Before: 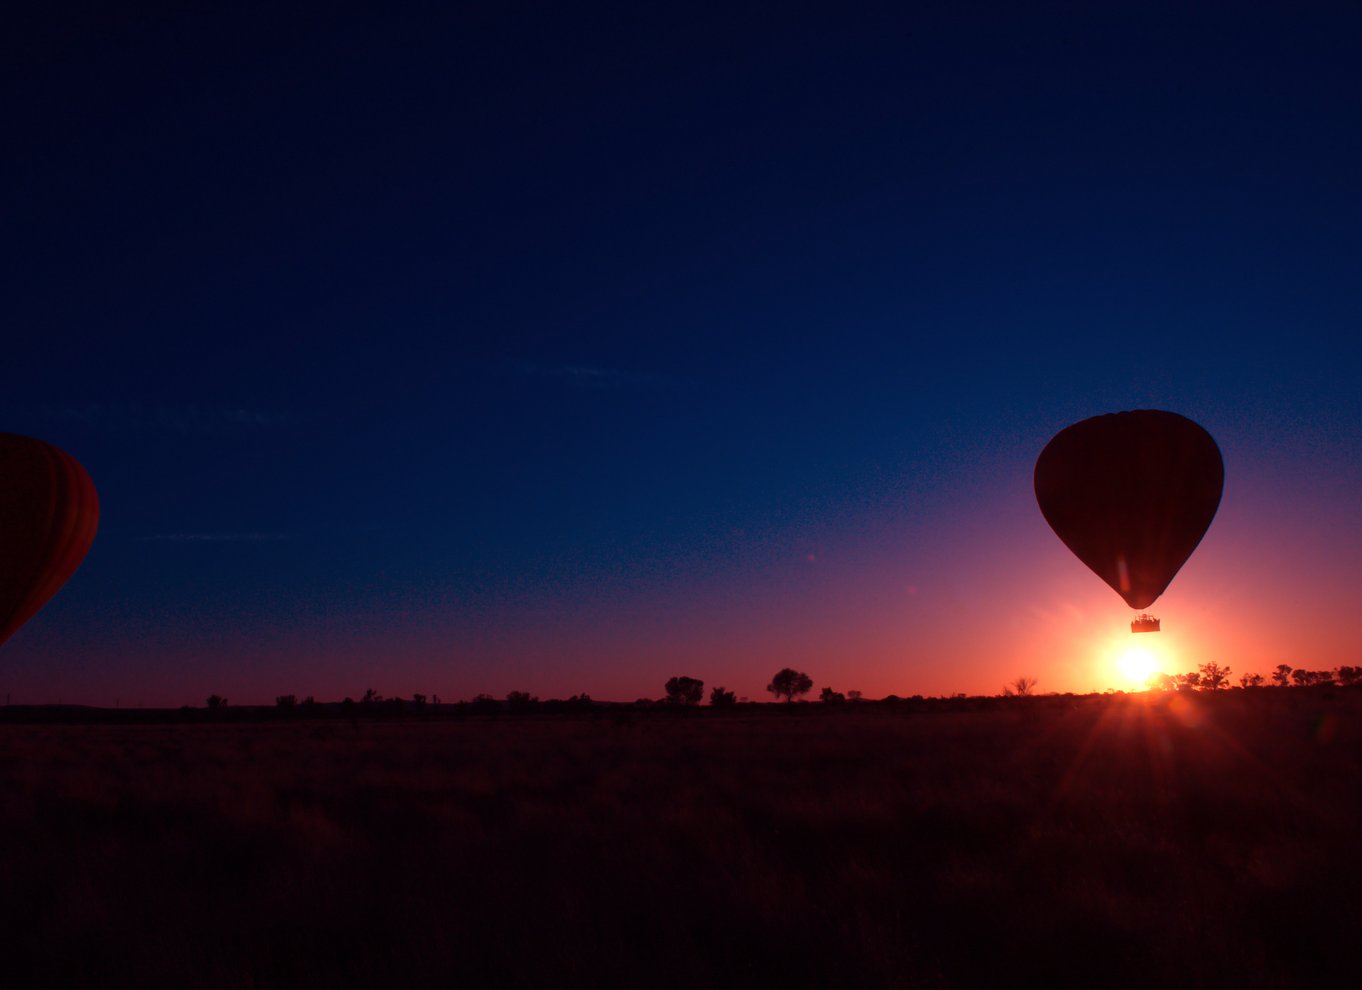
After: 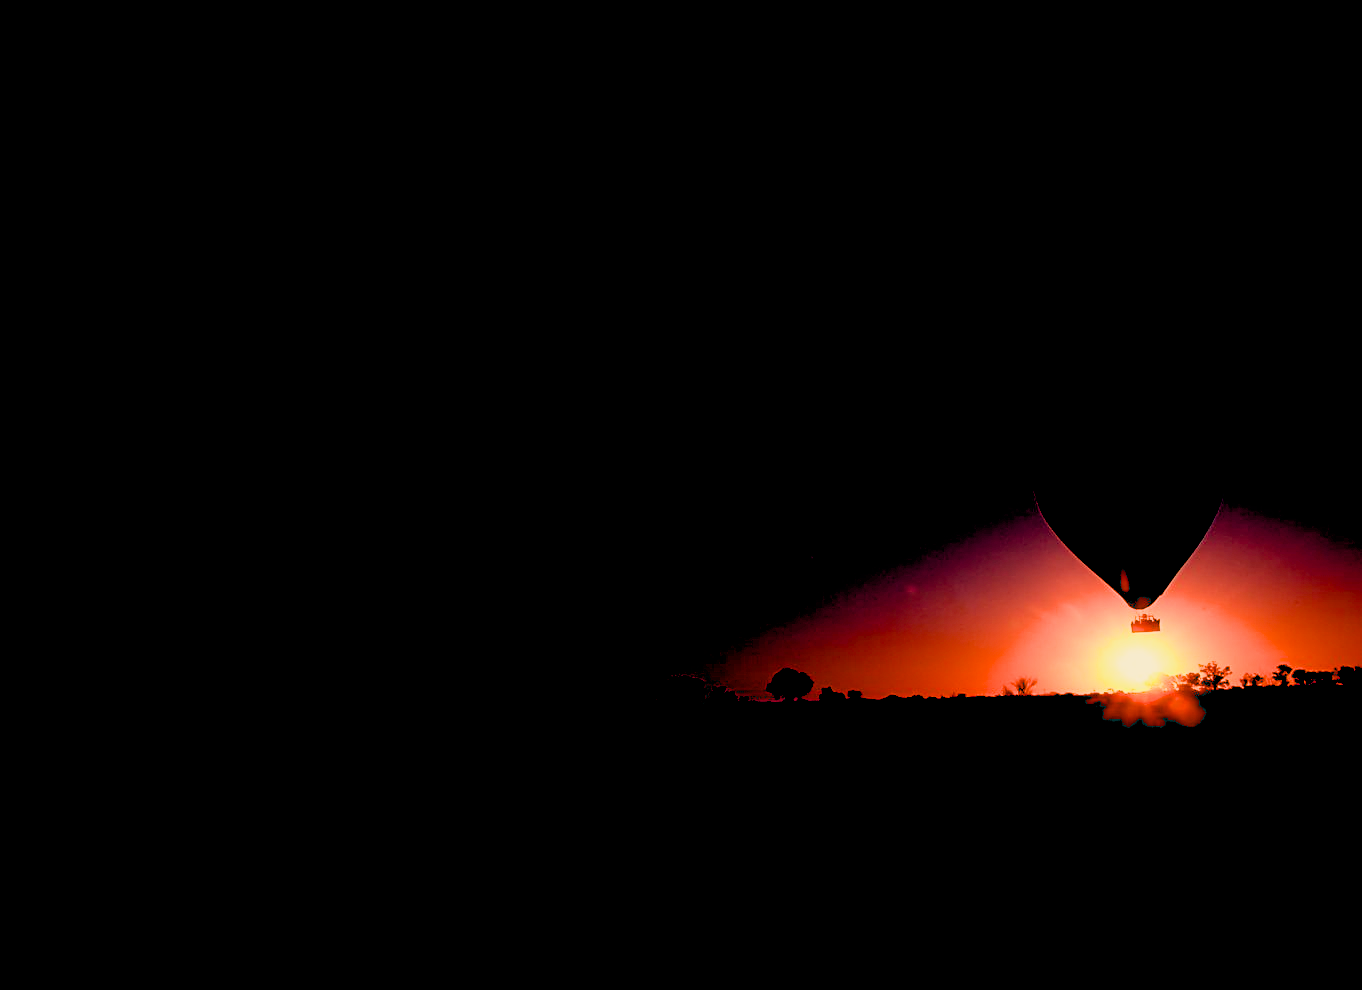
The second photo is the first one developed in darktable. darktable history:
sharpen: on, module defaults
exposure: black level correction 0.056, exposure -0.039 EV, compensate highlight preservation false
rgb levels: levels [[0.01, 0.419, 0.839], [0, 0.5, 1], [0, 0.5, 1]]
filmic rgb: black relative exposure -5 EV, hardness 2.88, contrast 1.4, highlights saturation mix -30%
white balance: red 1.08, blue 0.791
